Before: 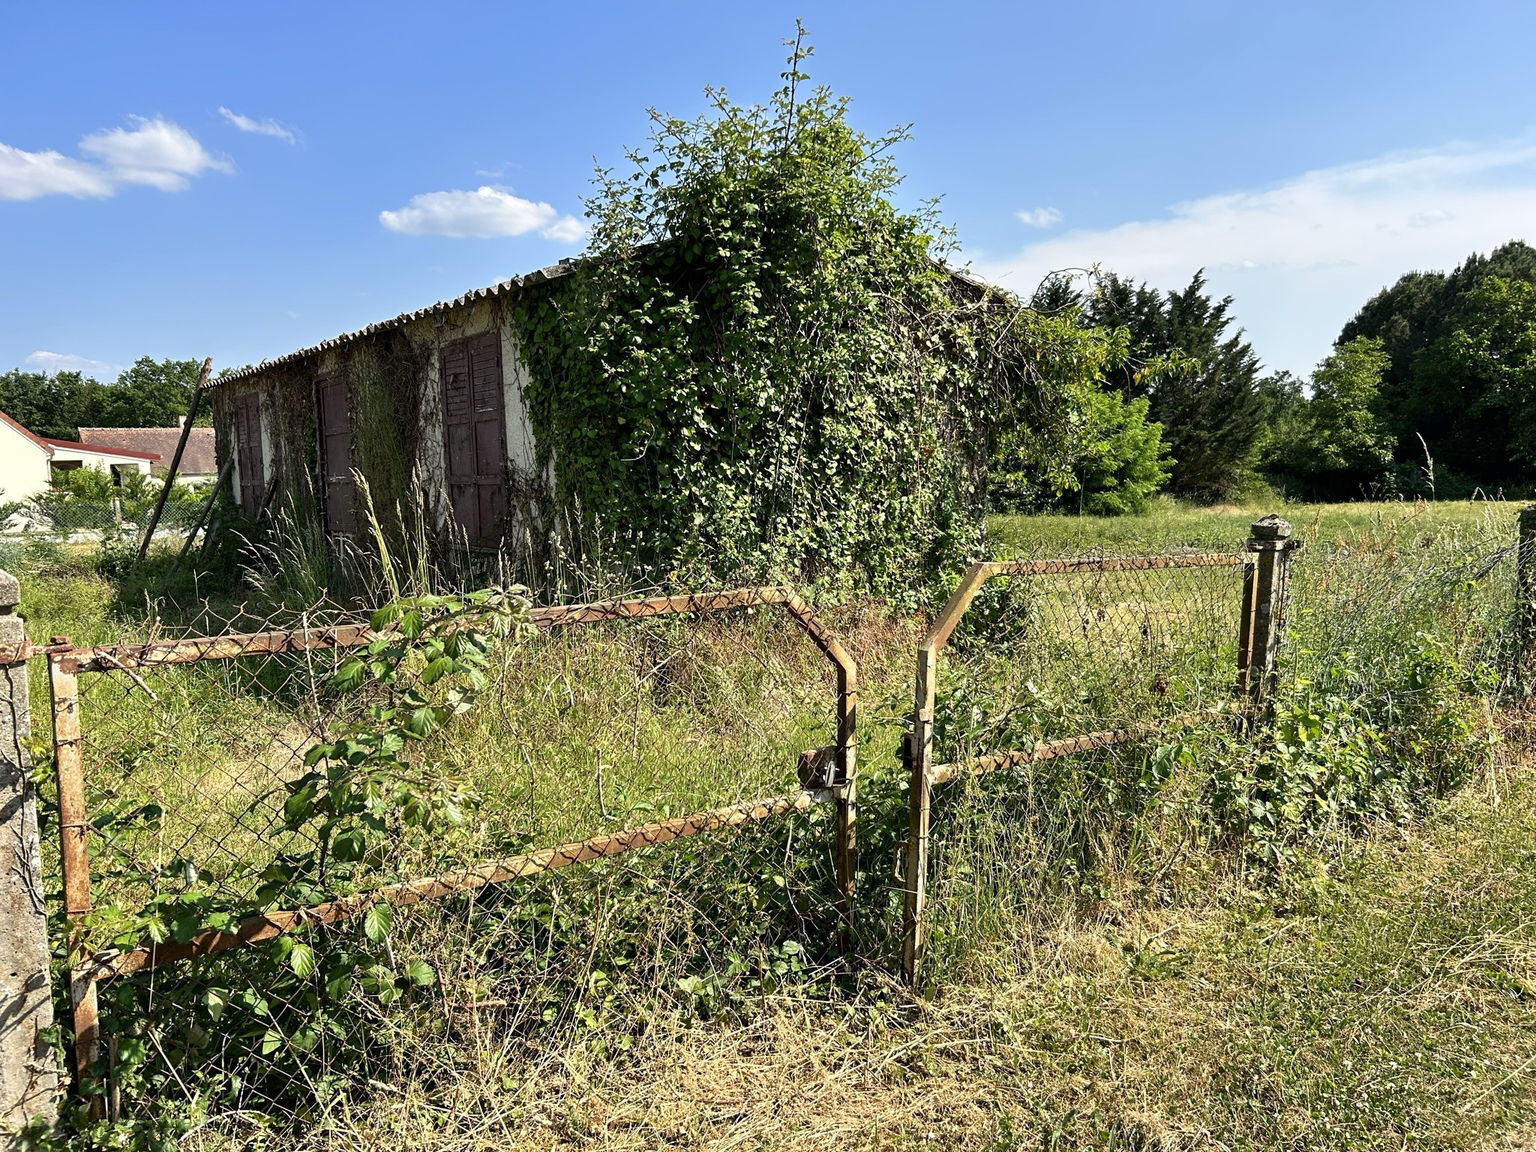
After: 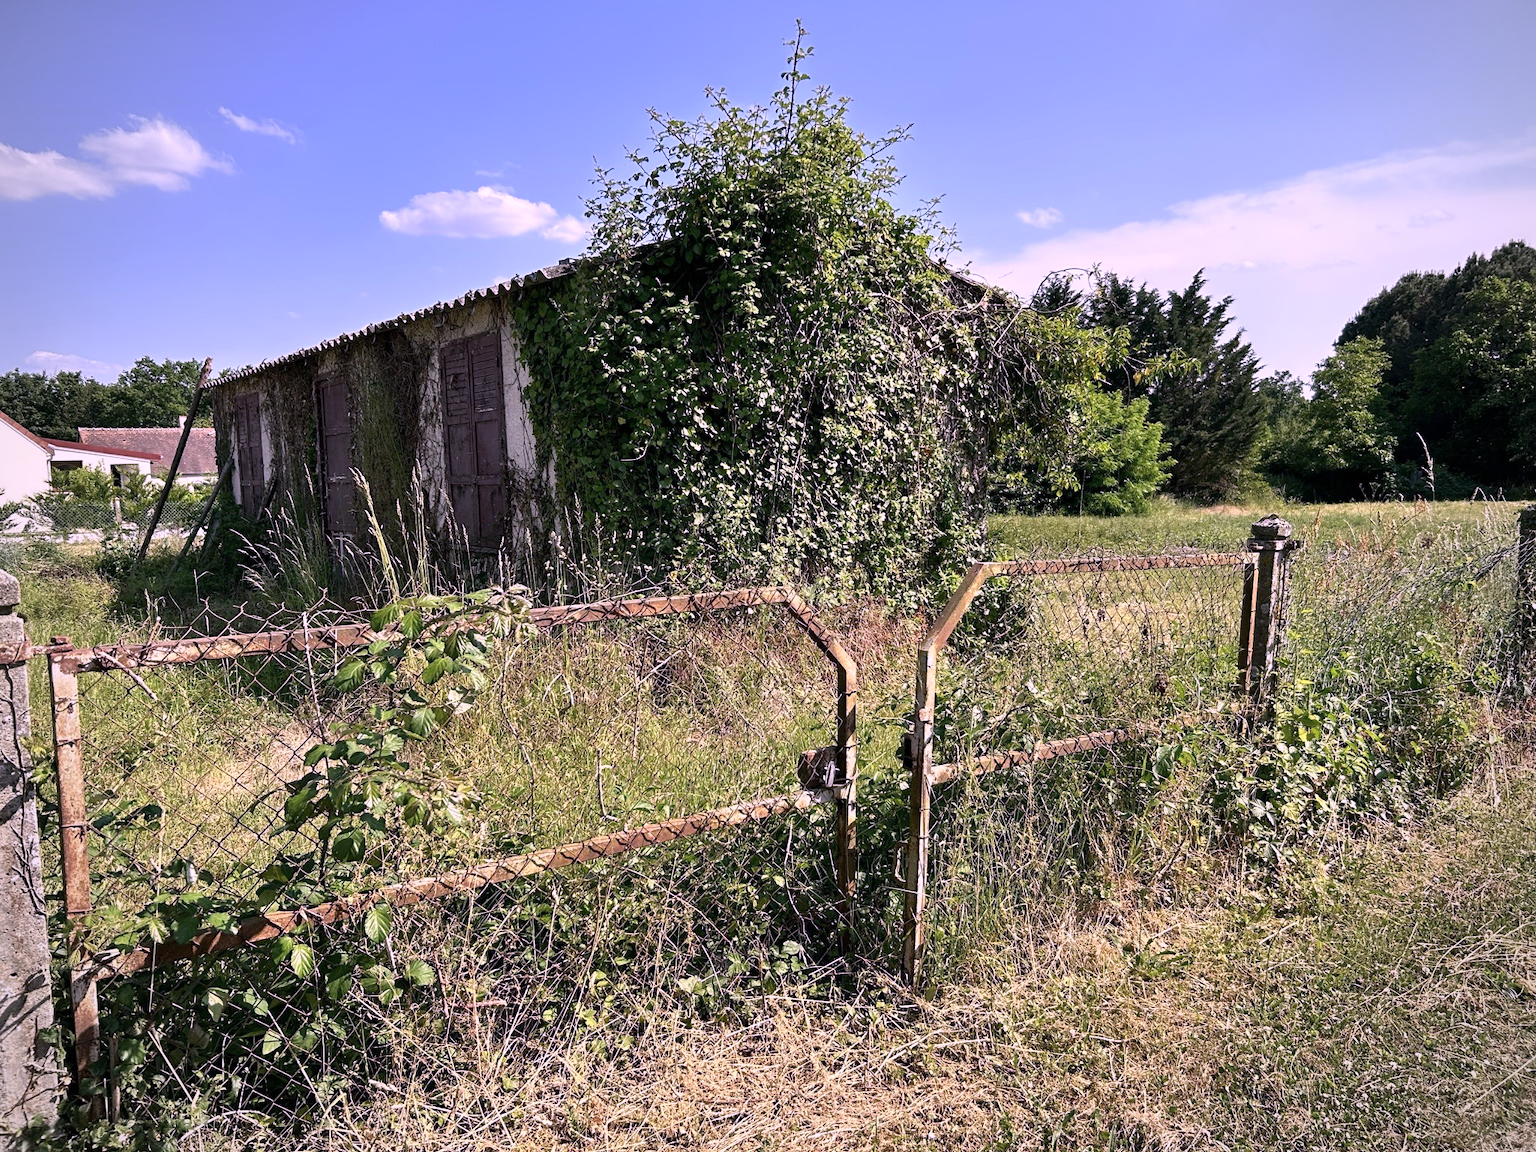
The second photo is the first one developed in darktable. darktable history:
vignetting: fall-off radius 60.65%
color correction: highlights a* 14.52, highlights b* 4.84
color calibration: illuminant as shot in camera, x 0.377, y 0.392, temperature 4169.3 K, saturation algorithm version 1 (2020)
